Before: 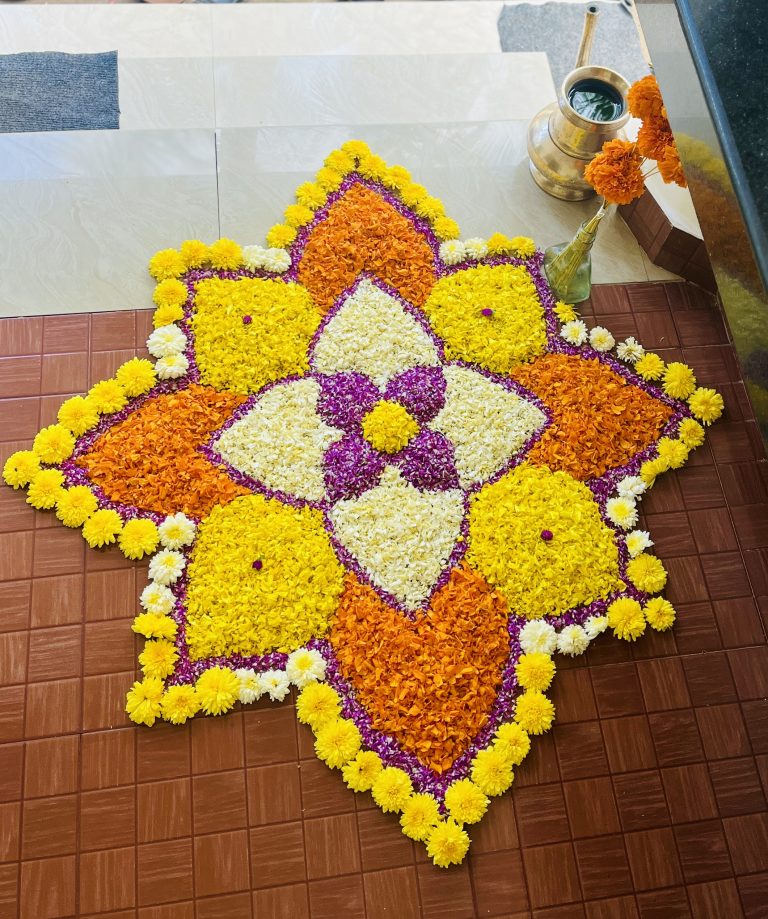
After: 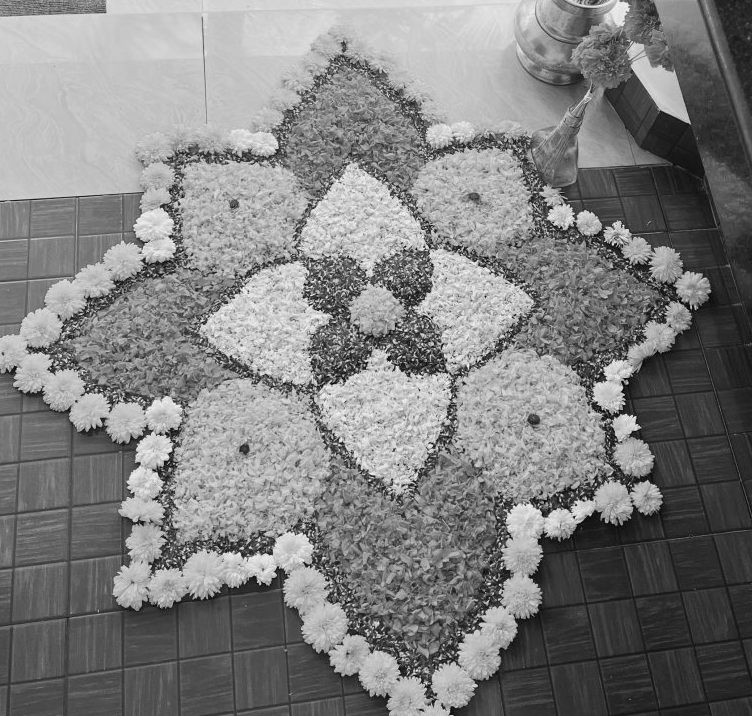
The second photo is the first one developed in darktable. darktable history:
crop and rotate: left 1.814%, top 12.818%, right 0.25%, bottom 9.225%
color calibration: output gray [0.267, 0.423, 0.261, 0], illuminant same as pipeline (D50), adaptation none (bypass)
